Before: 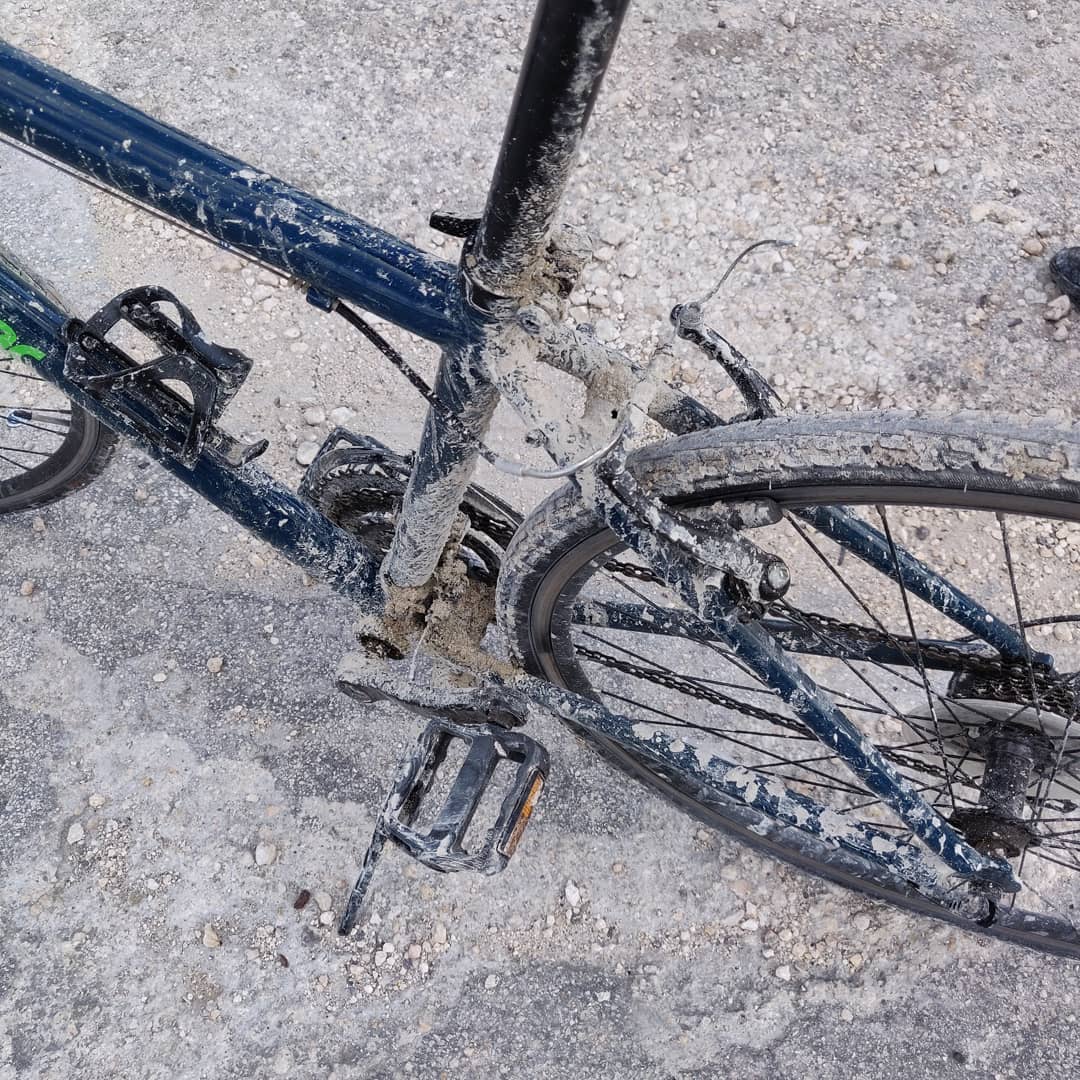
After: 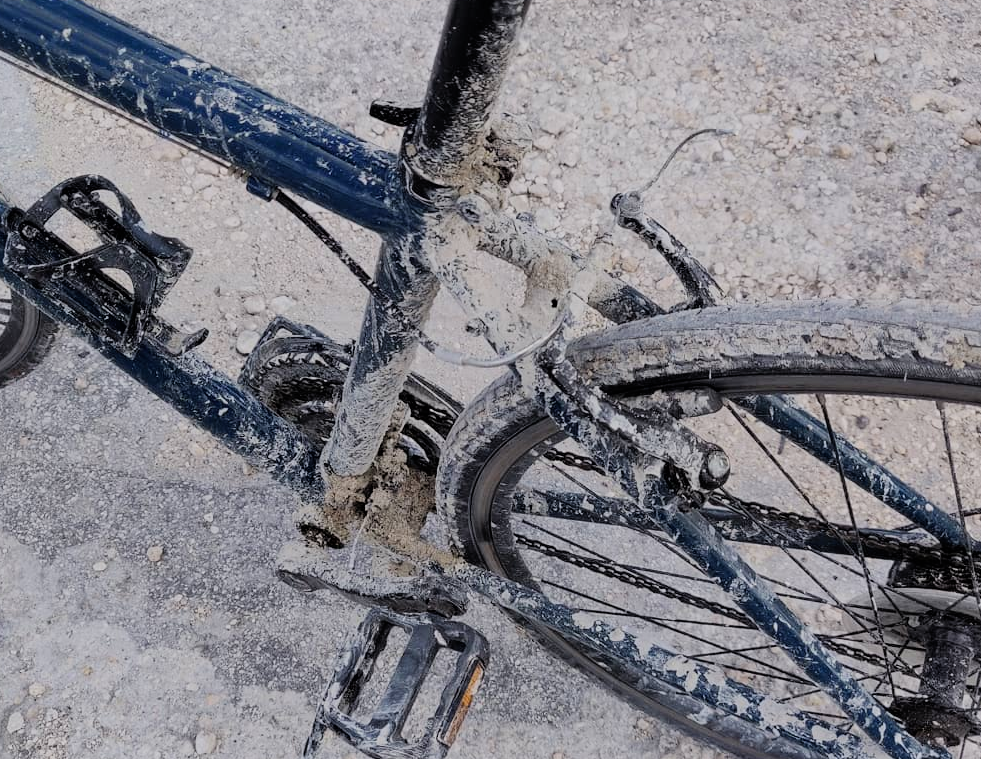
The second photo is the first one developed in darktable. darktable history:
filmic rgb: black relative exposure -7.65 EV, white relative exposure 4.56 EV, hardness 3.61, color science v6 (2022)
crop: left 5.596%, top 10.314%, right 3.534%, bottom 19.395%
